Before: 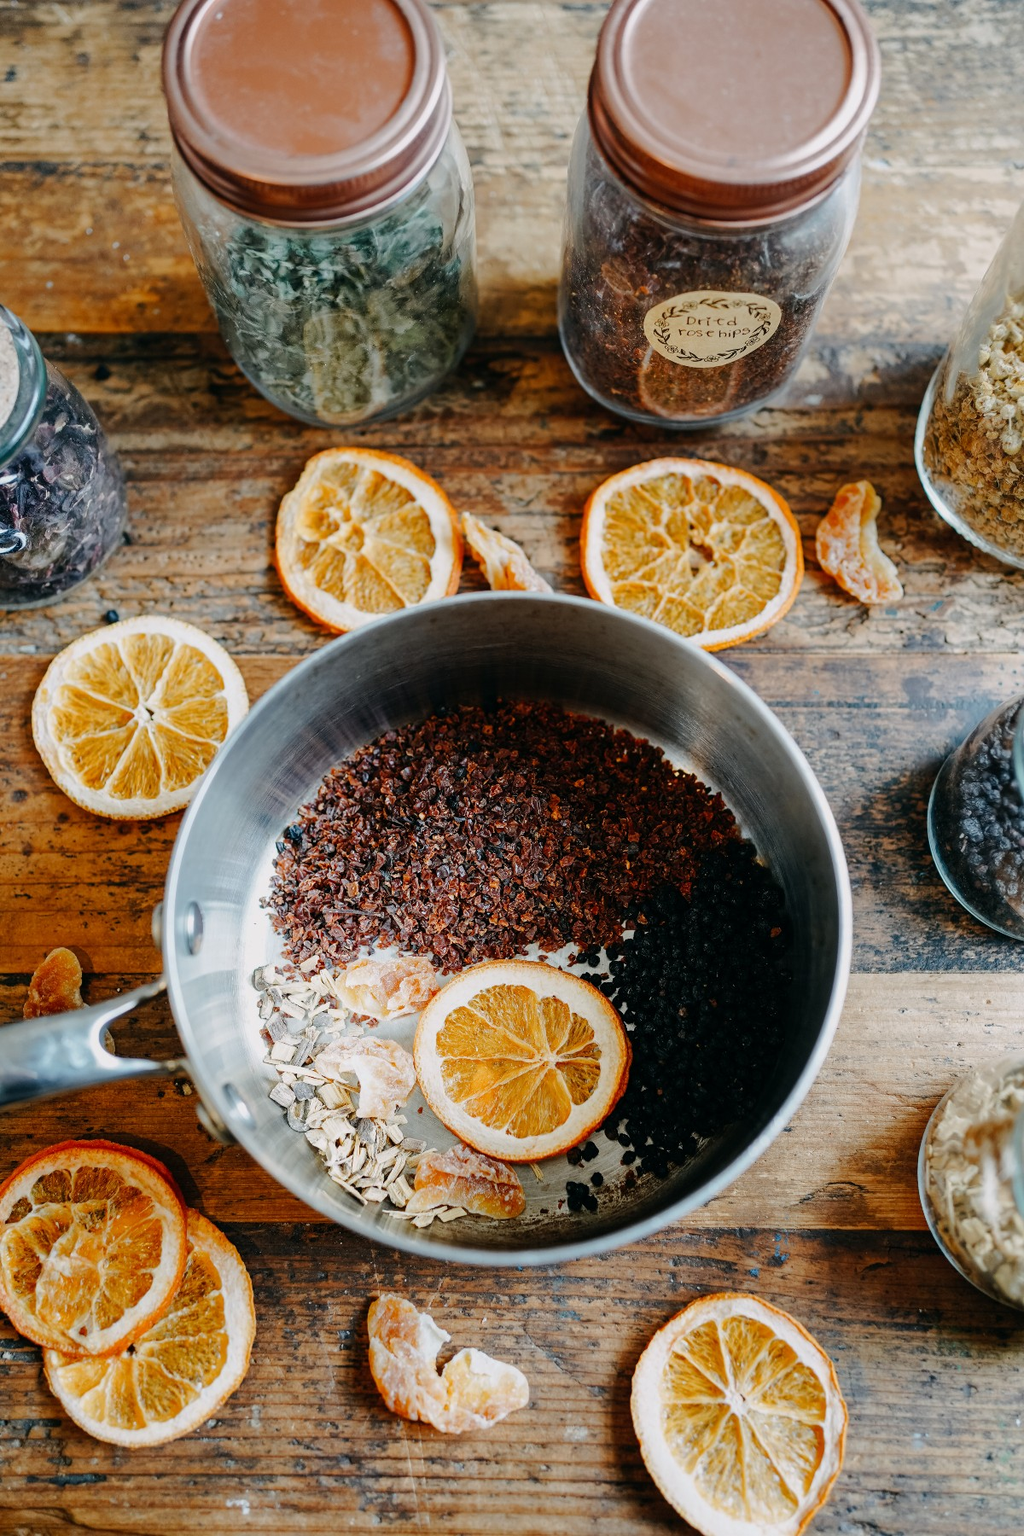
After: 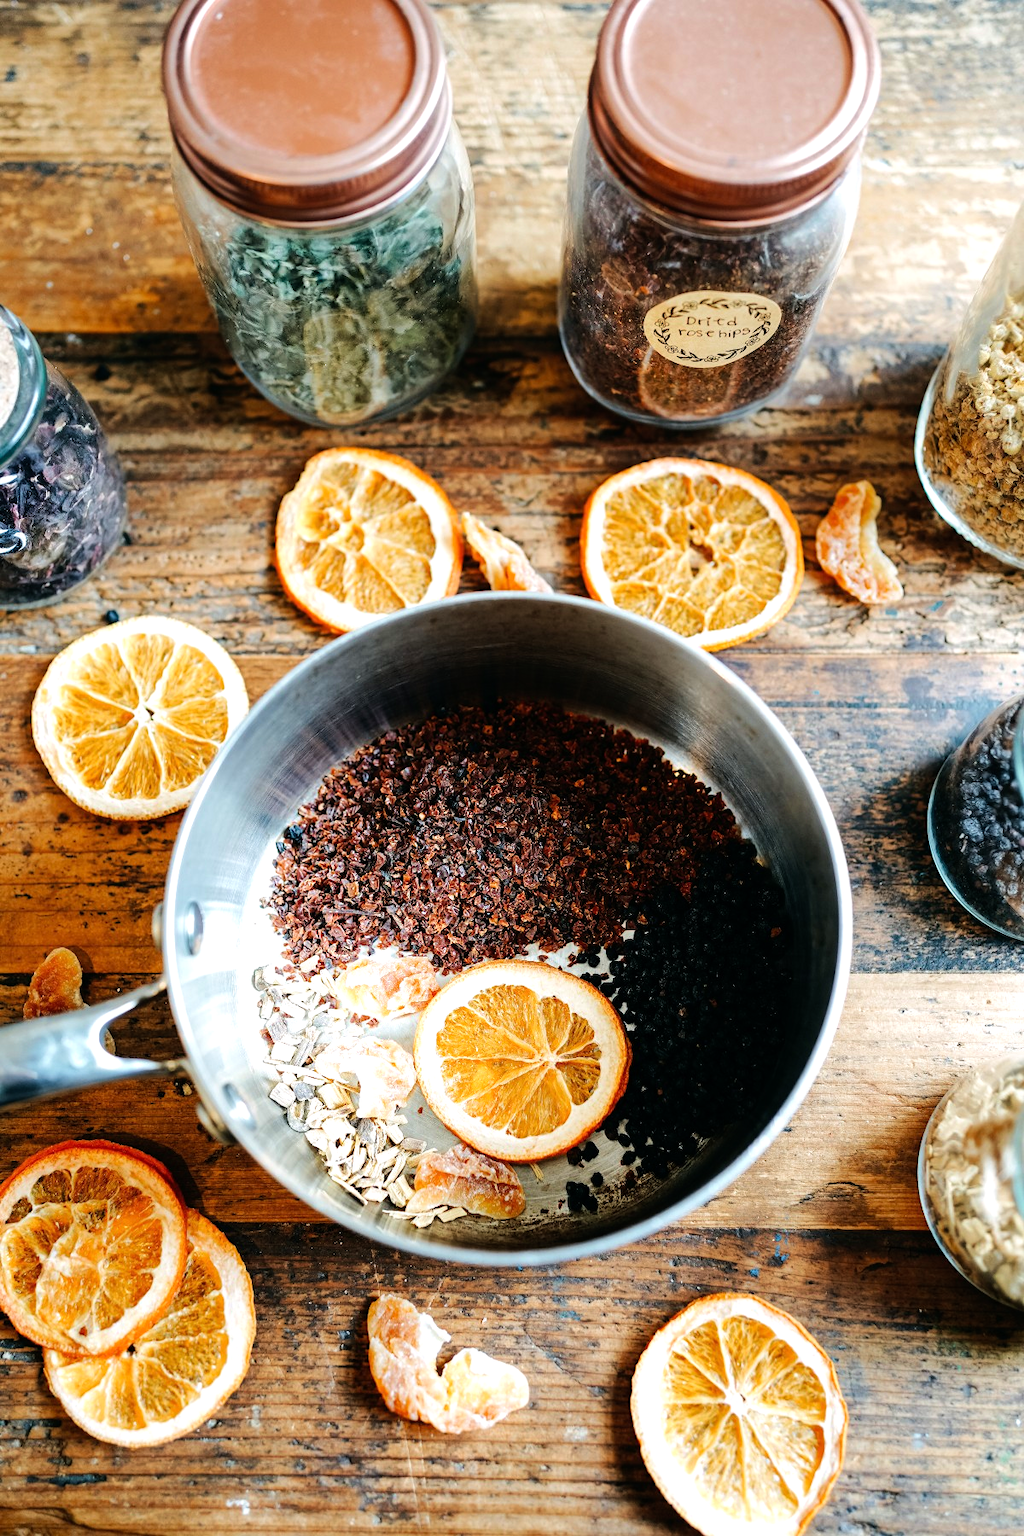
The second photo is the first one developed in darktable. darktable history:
tone equalizer: -8 EV -0.712 EV, -7 EV -0.725 EV, -6 EV -0.594 EV, -5 EV -0.425 EV, -3 EV 0.401 EV, -2 EV 0.6 EV, -1 EV 0.693 EV, +0 EV 0.772 EV, mask exposure compensation -0.491 EV
velvia: on, module defaults
